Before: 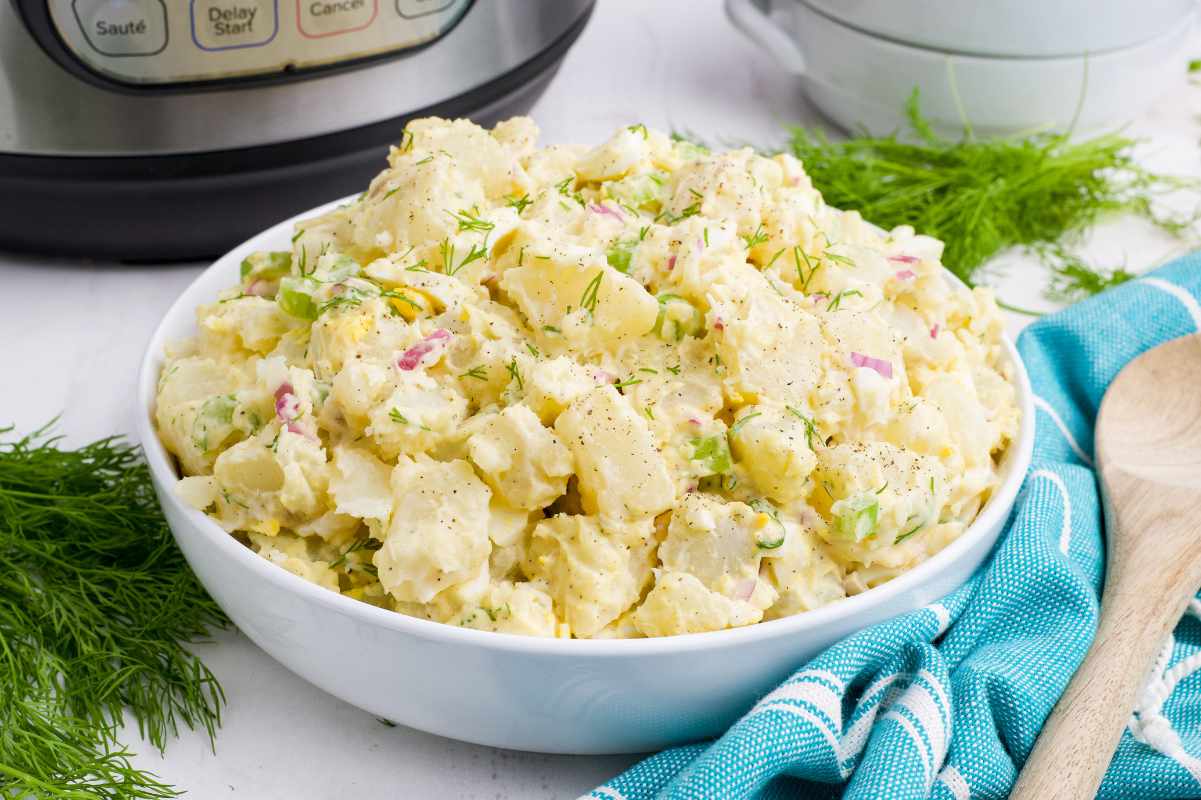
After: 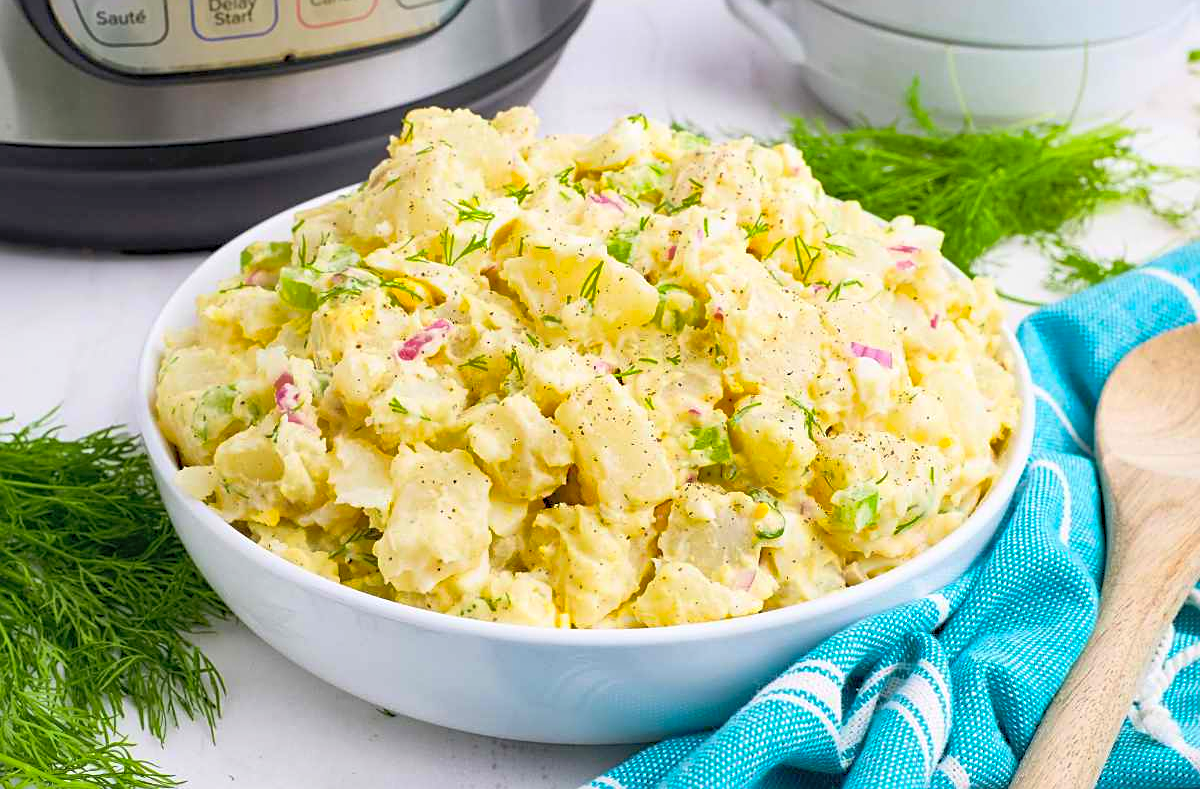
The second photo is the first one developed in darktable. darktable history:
contrast brightness saturation: contrast 0.197, brightness 0.167, saturation 0.229
sharpen: on, module defaults
crop: top 1.266%, right 0.064%
shadows and highlights: on, module defaults
